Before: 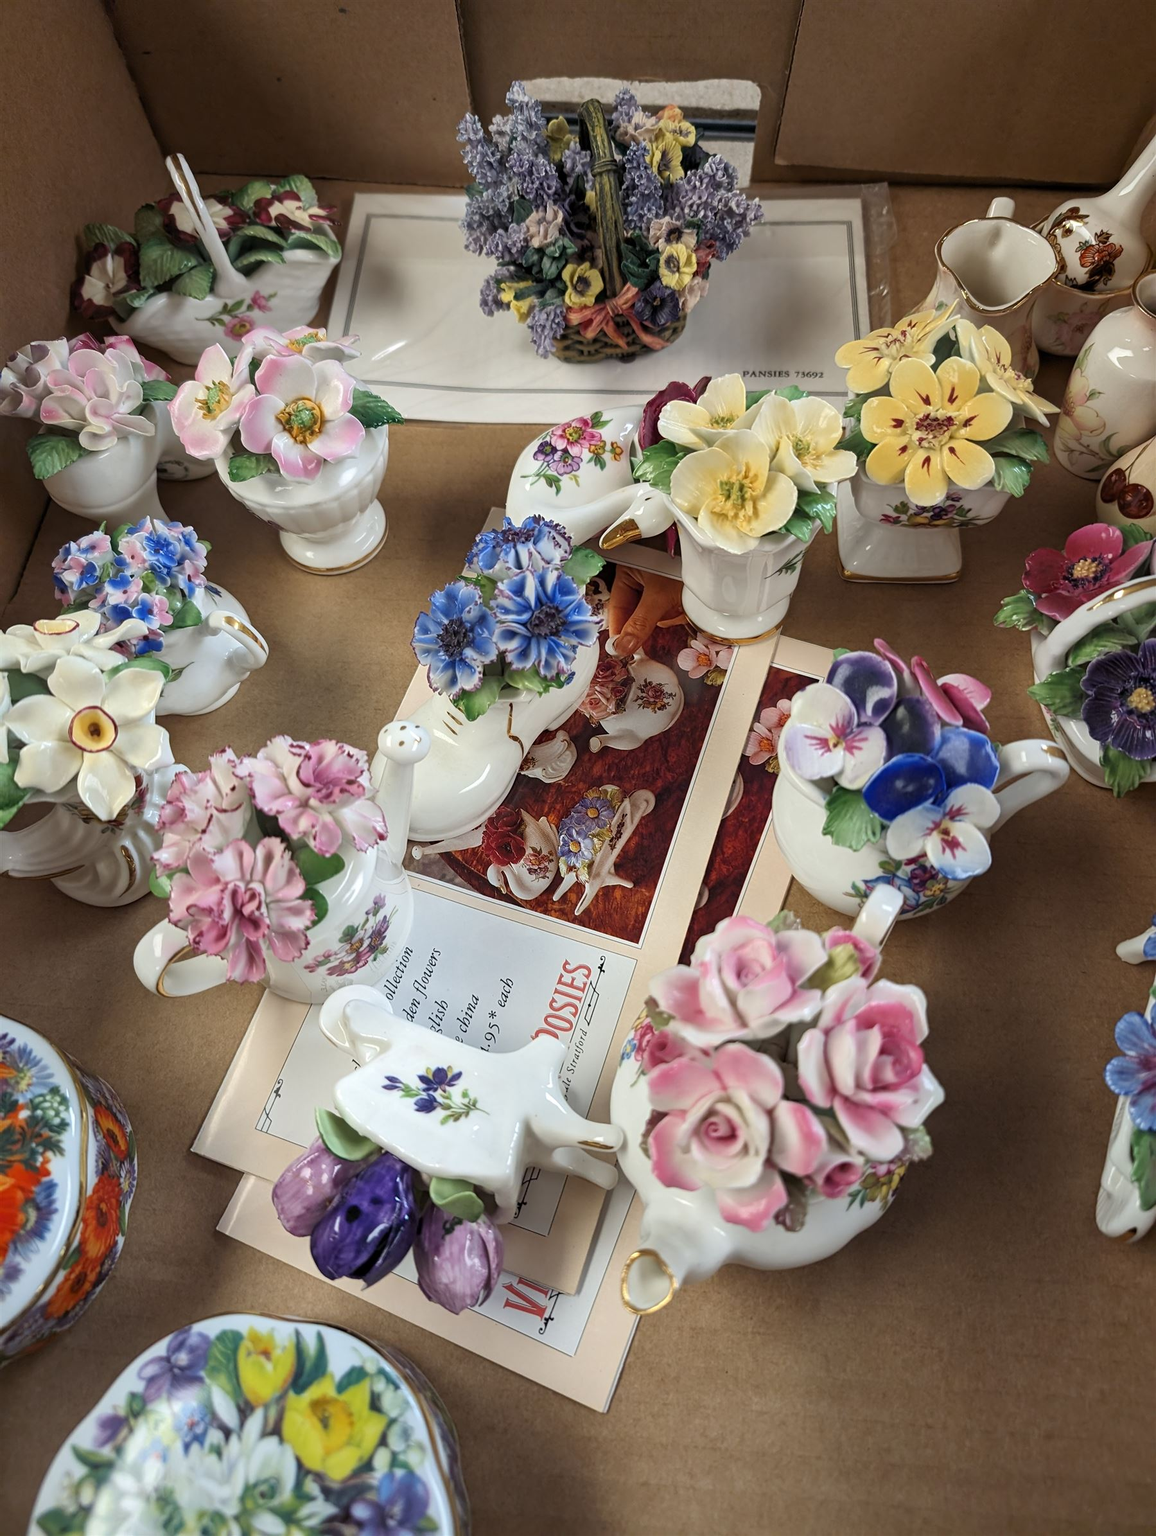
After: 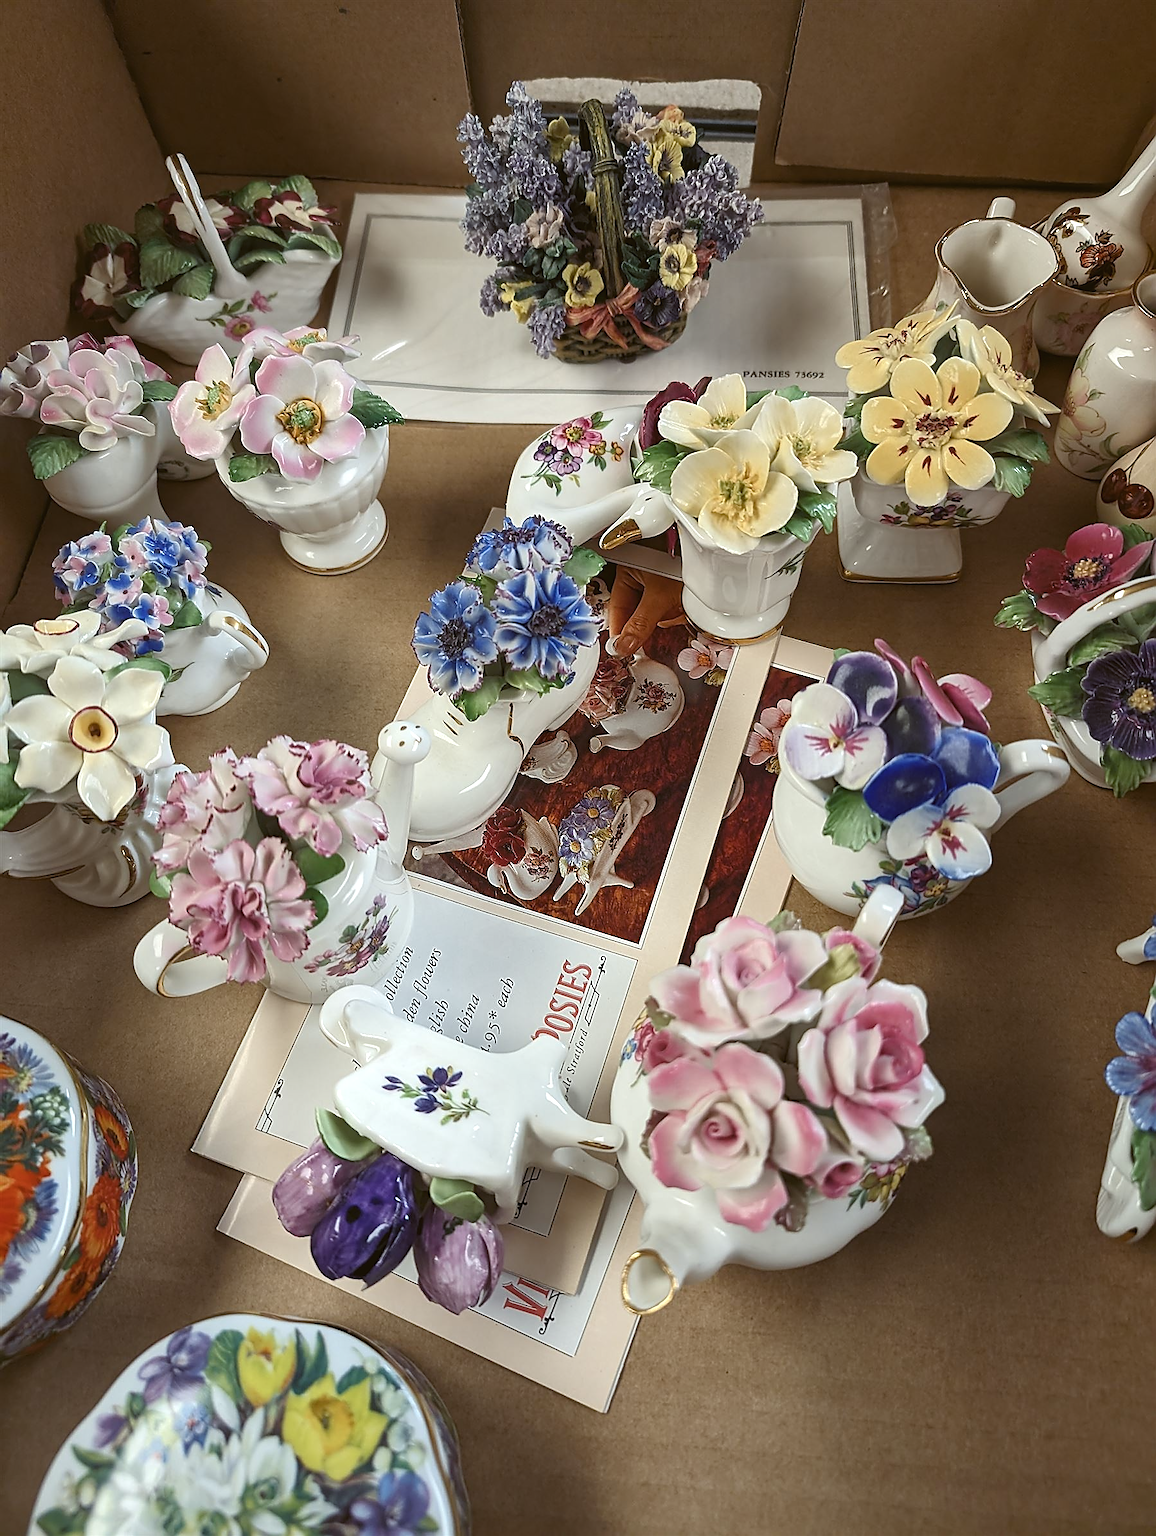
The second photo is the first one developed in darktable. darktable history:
contrast brightness saturation: saturation -0.1
sharpen: radius 1.4, amount 1.25, threshold 0.7
color balance: lift [1.004, 1.002, 1.002, 0.998], gamma [1, 1.007, 1.002, 0.993], gain [1, 0.977, 1.013, 1.023], contrast -3.64%
color balance rgb: shadows lift › chroma 1%, shadows lift › hue 28.8°, power › hue 60°, highlights gain › chroma 1%, highlights gain › hue 60°, global offset › luminance 0.25%, perceptual saturation grading › highlights -20%, perceptual saturation grading › shadows 20%, perceptual brilliance grading › highlights 5%, perceptual brilliance grading › shadows -10%, global vibrance 19.67%
